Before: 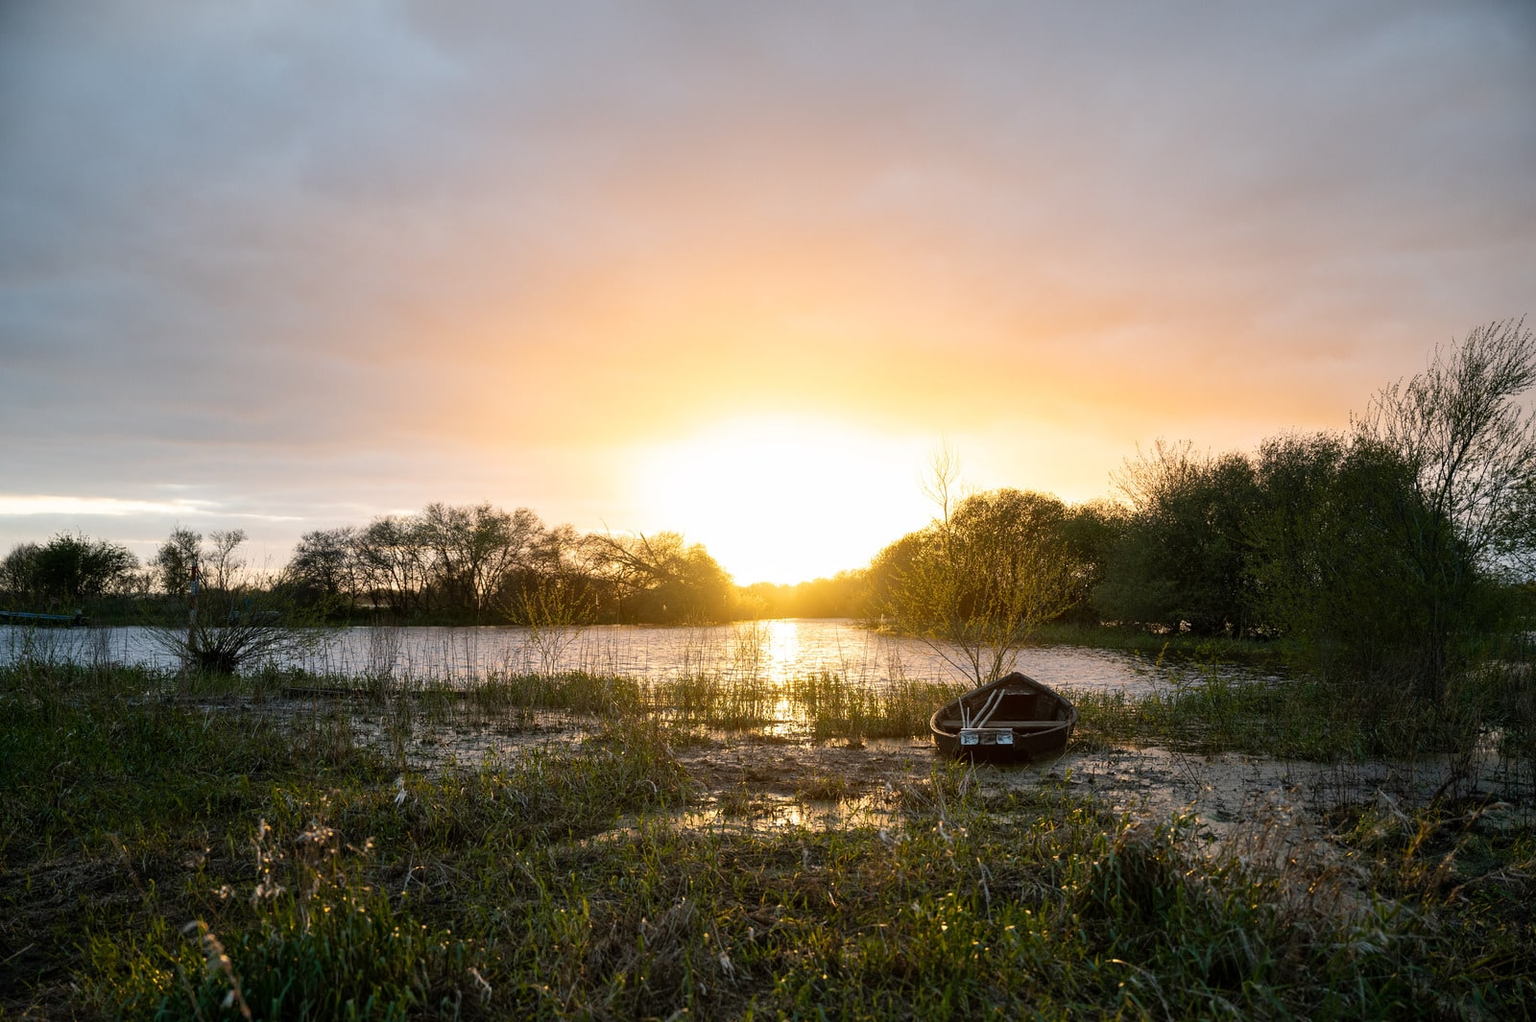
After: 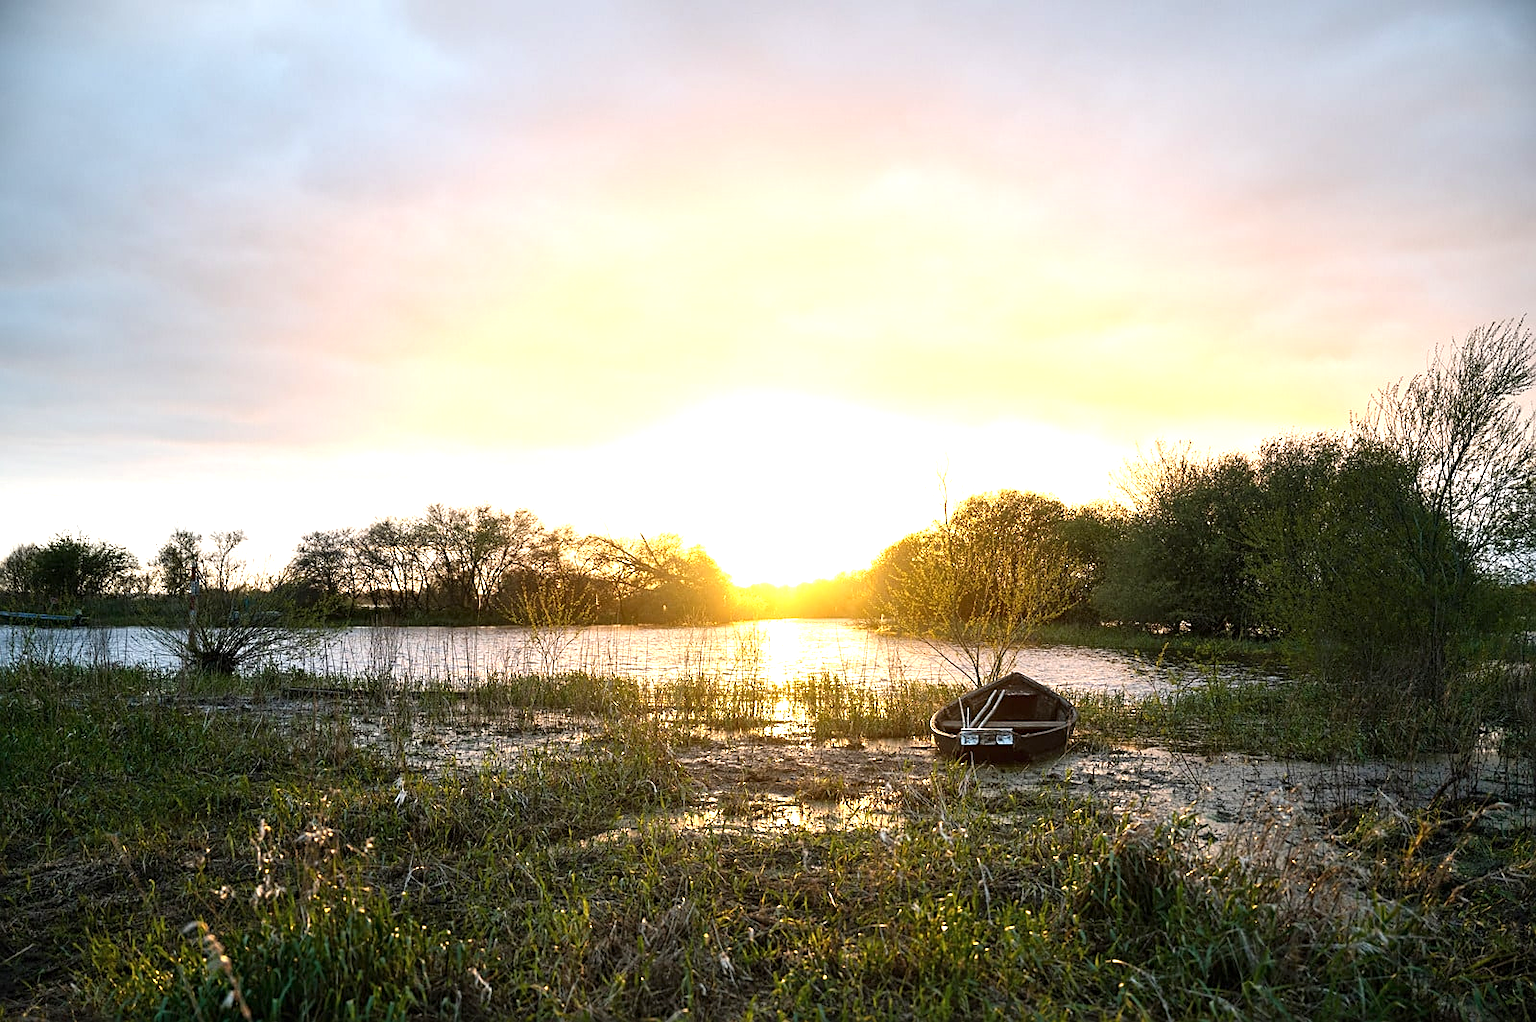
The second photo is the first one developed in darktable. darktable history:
exposure: black level correction 0, exposure 0.953 EV, compensate exposure bias true, compensate highlight preservation false
sharpen: on, module defaults
